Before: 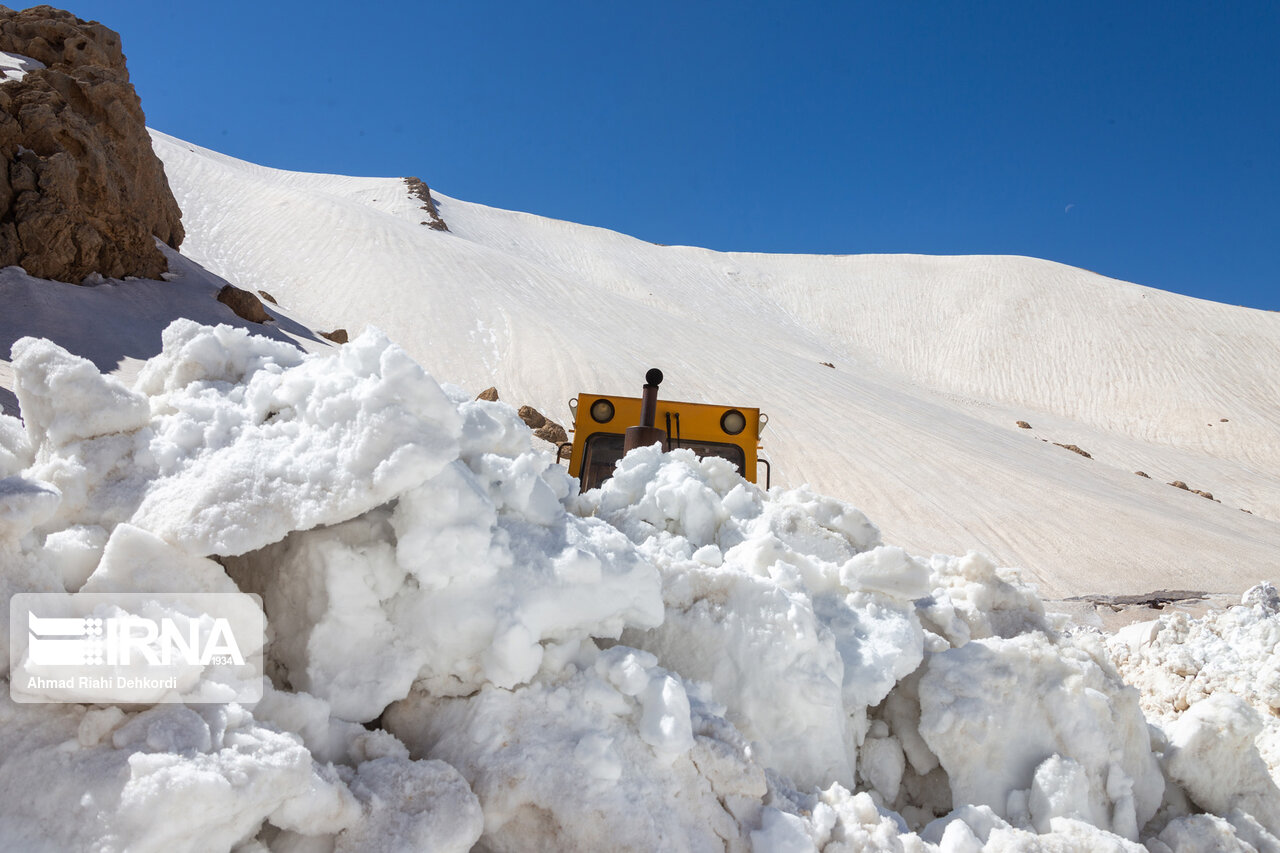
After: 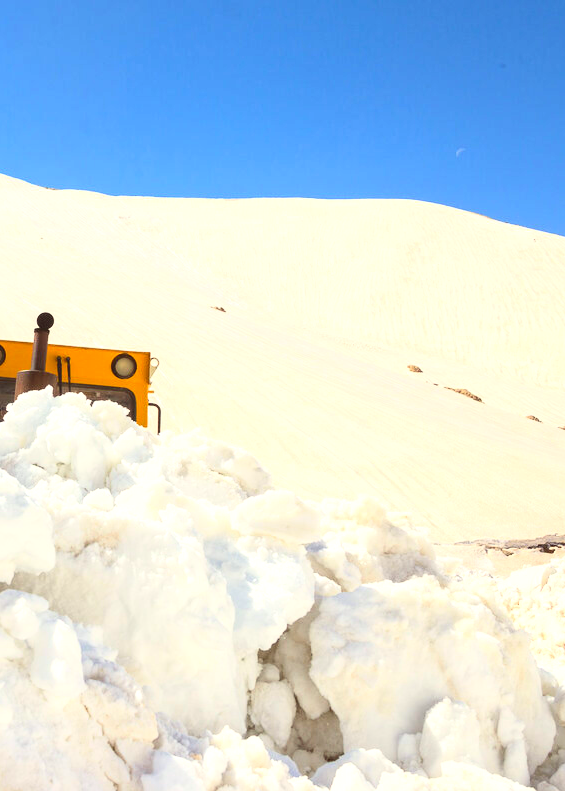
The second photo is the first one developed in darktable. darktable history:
crop: left 47.628%, top 6.643%, right 7.874%
color balance: lift [1.005, 1.002, 0.998, 0.998], gamma [1, 1.021, 1.02, 0.979], gain [0.923, 1.066, 1.056, 0.934]
exposure: black level correction 0, exposure 0.7 EV, compensate exposure bias true, compensate highlight preservation false
contrast brightness saturation: contrast 0.24, brightness 0.26, saturation 0.39
